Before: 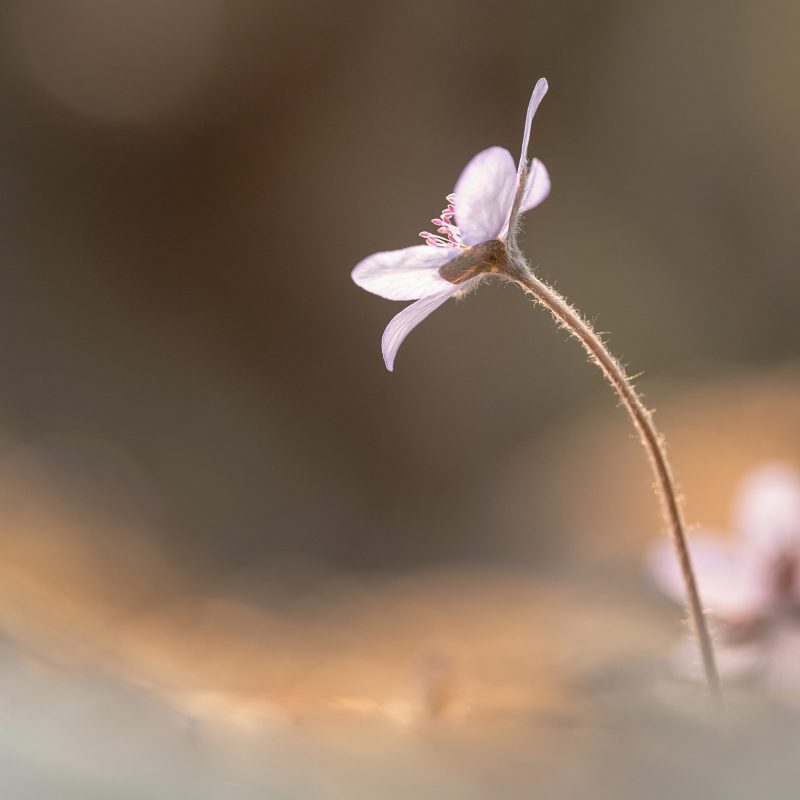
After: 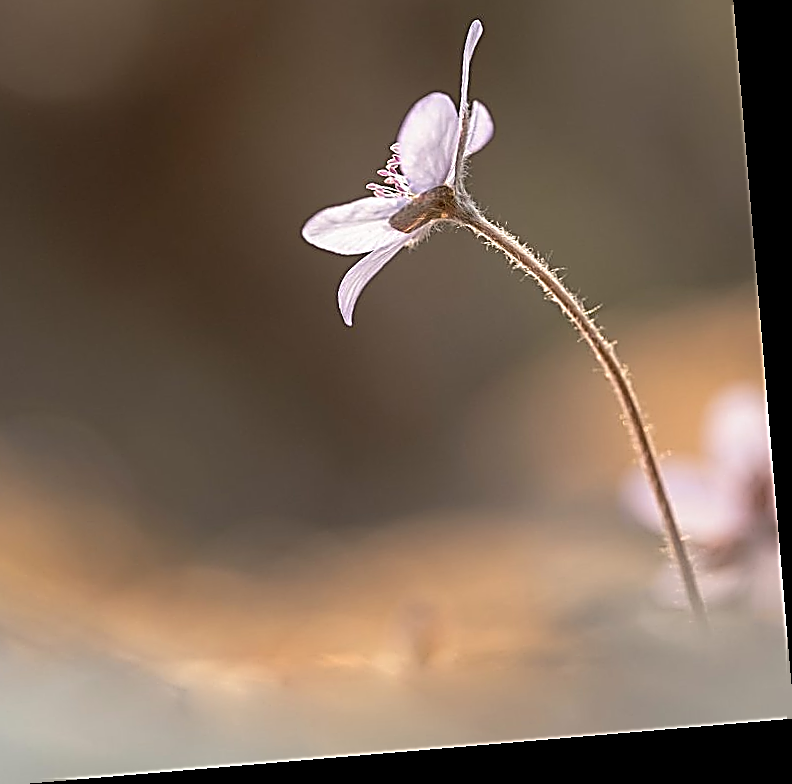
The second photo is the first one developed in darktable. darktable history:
crop and rotate: left 8.262%, top 9.226%
sharpen: amount 2
rotate and perspective: rotation -4.86°, automatic cropping off
